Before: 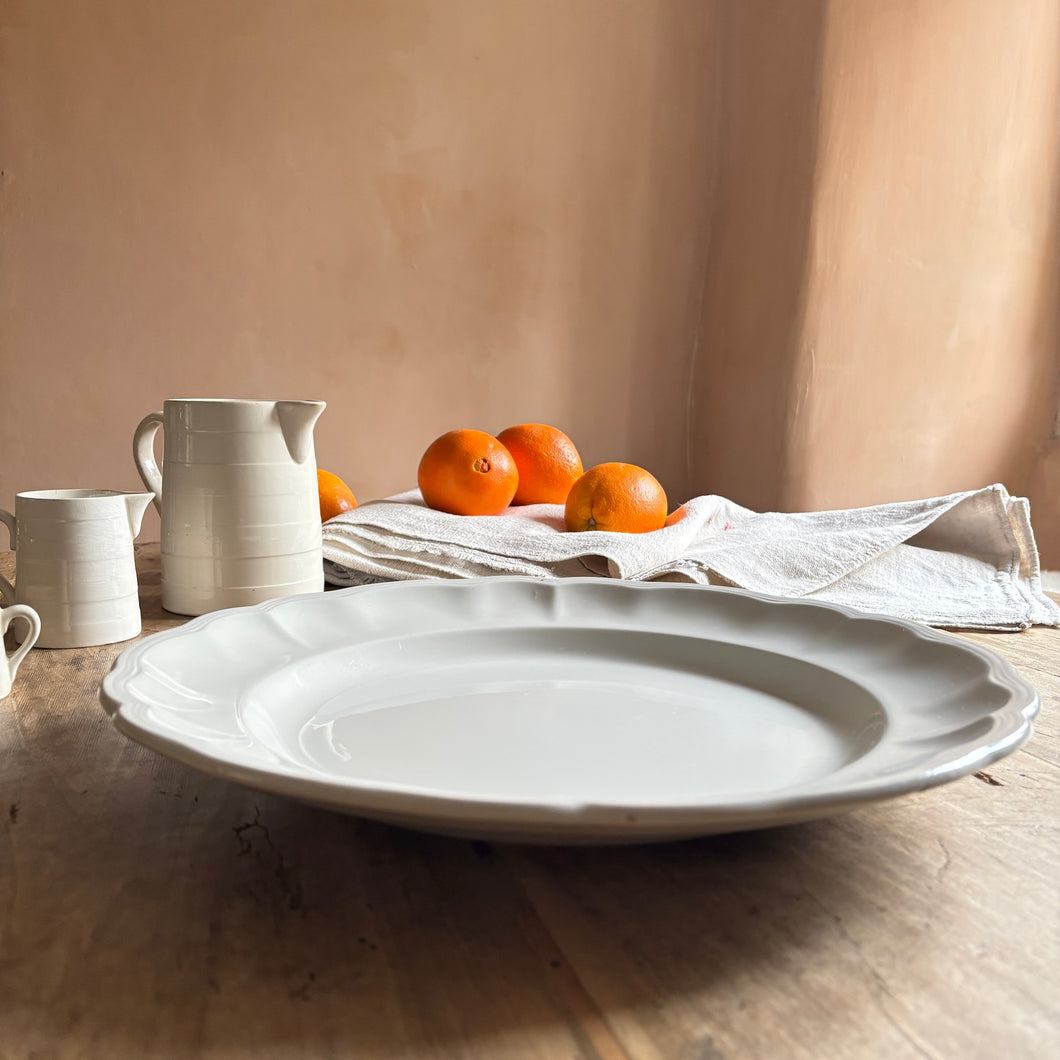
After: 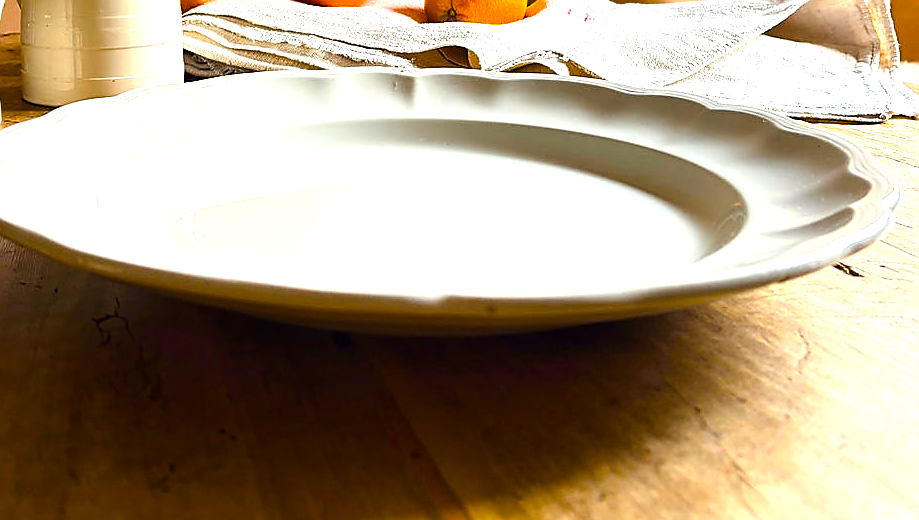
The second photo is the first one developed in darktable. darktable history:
sharpen: radius 1.36, amount 1.252, threshold 0.692
crop and rotate: left 13.295%, top 48.034%, bottom 2.909%
tone equalizer: -8 EV -0.79 EV, -7 EV -0.734 EV, -6 EV -0.638 EV, -5 EV -0.417 EV, -3 EV 0.389 EV, -2 EV 0.6 EV, -1 EV 0.688 EV, +0 EV 0.771 EV, edges refinement/feathering 500, mask exposure compensation -1.57 EV, preserve details no
color balance rgb: highlights gain › luminance 6.352%, highlights gain › chroma 1.266%, highlights gain › hue 93.27°, linear chroma grading › global chroma 40.471%, perceptual saturation grading › global saturation 40.017%, perceptual saturation grading › highlights -24.917%, perceptual saturation grading › mid-tones 35.25%, perceptual saturation grading › shadows 36.227%, global vibrance 30.134%
